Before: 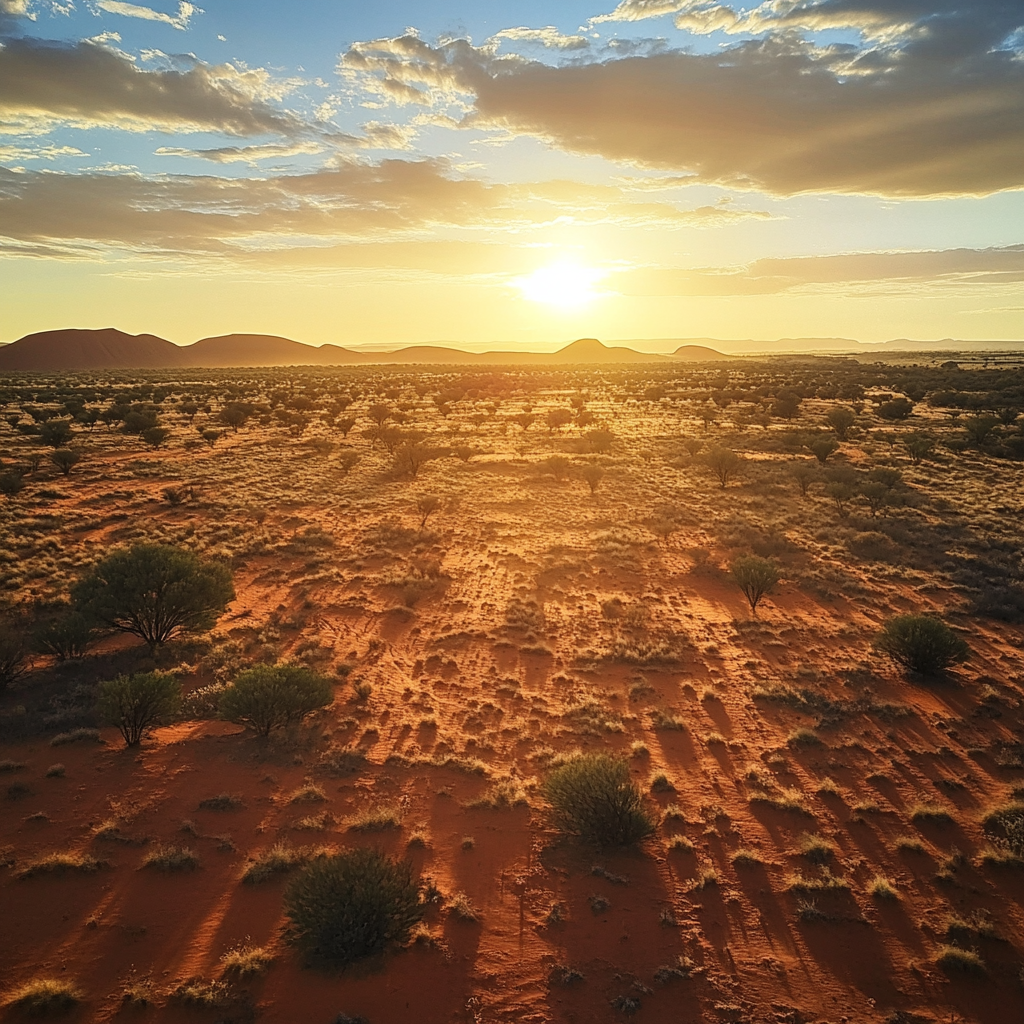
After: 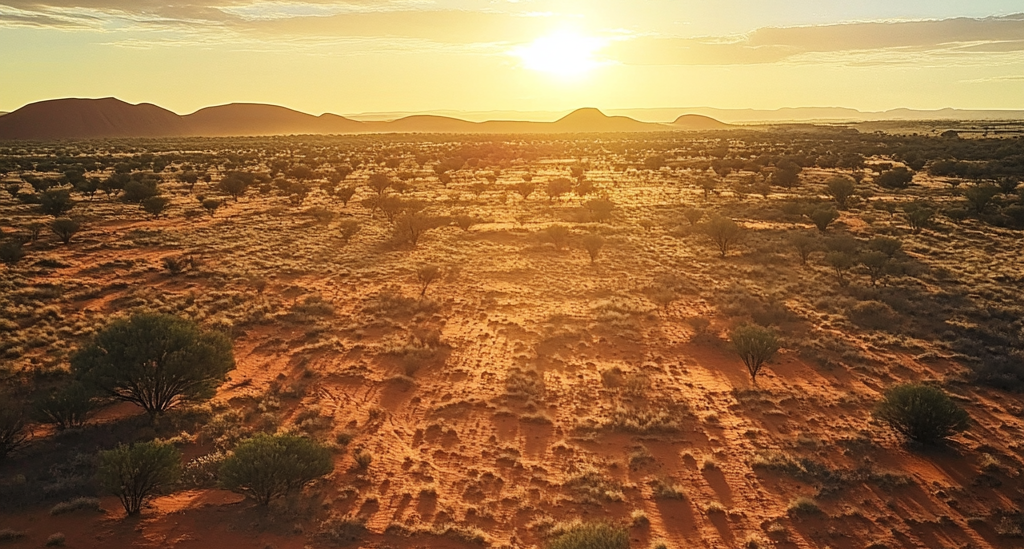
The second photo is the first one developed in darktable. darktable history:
crop and rotate: top 22.645%, bottom 23.672%
